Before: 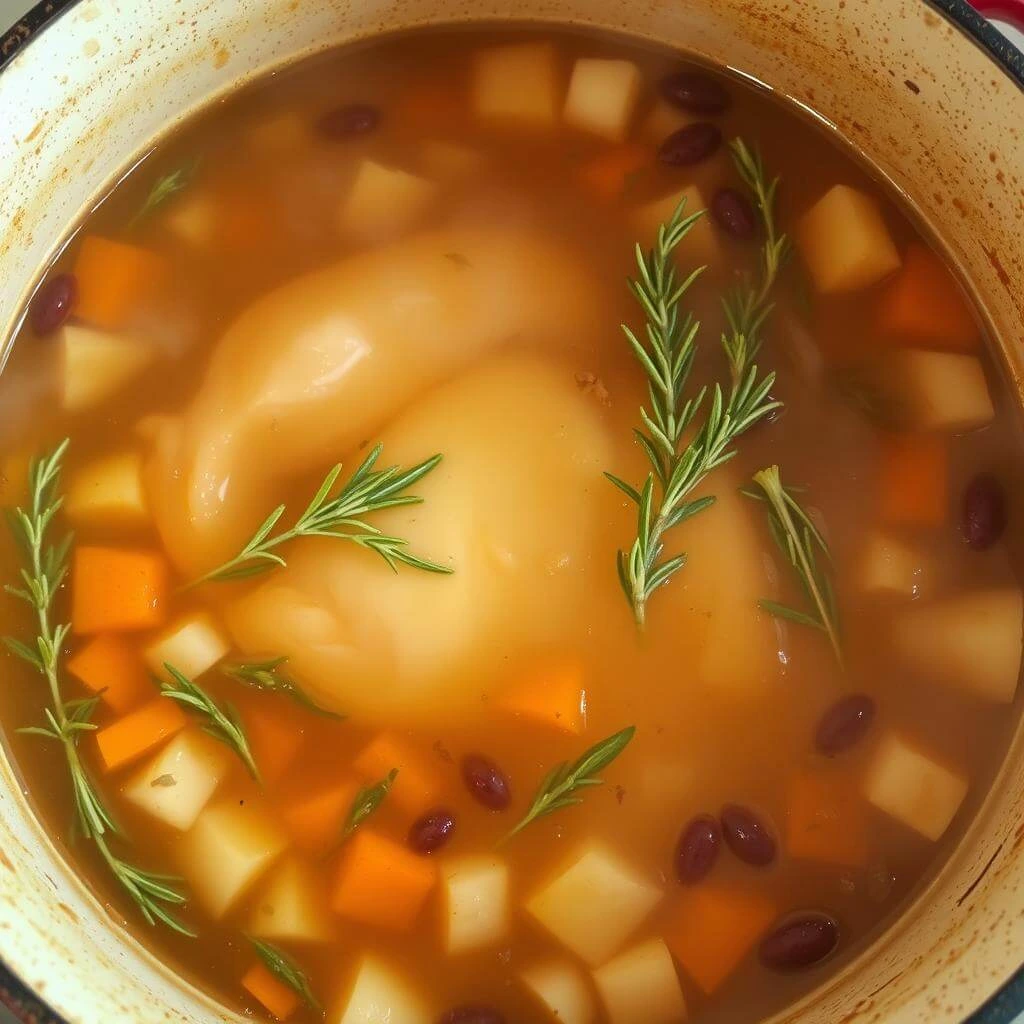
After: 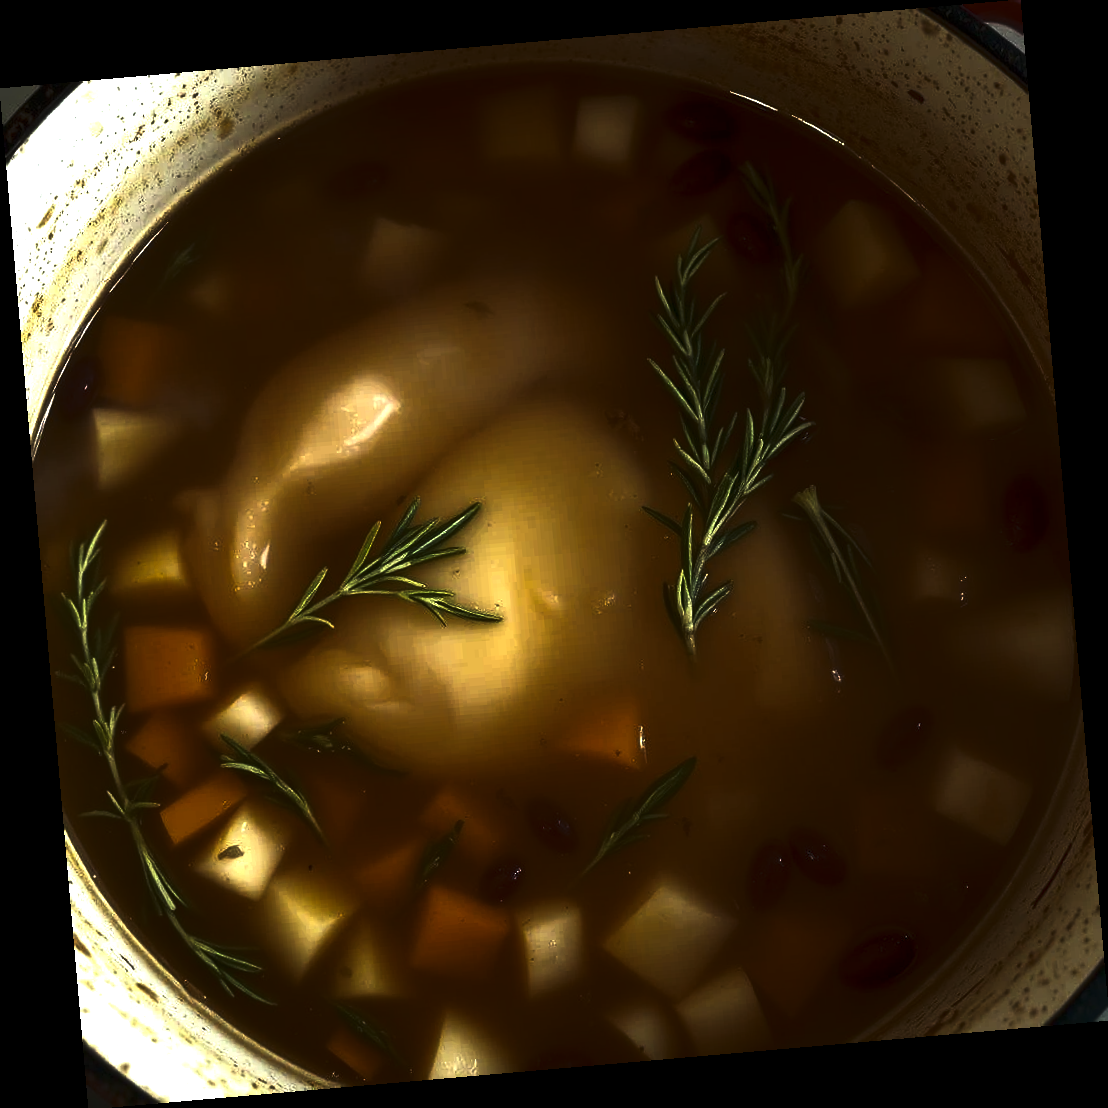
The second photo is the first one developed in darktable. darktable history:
rotate and perspective: rotation -4.98°, automatic cropping off
tone curve: curves: ch0 [(0, 0) (0.765, 0.349) (1, 1)], color space Lab, linked channels, preserve colors none
color balance: lift [0.991, 1, 1, 1], gamma [0.996, 1, 1, 1], input saturation 98.52%, contrast 20.34%, output saturation 103.72%
